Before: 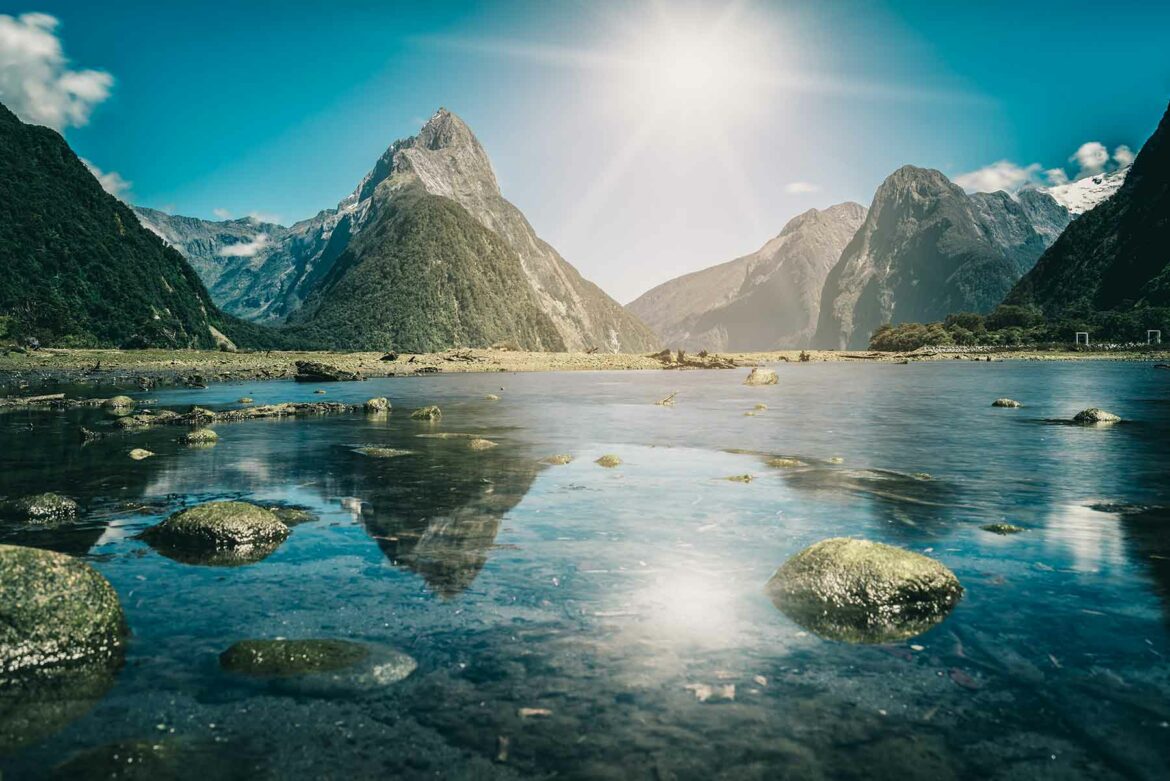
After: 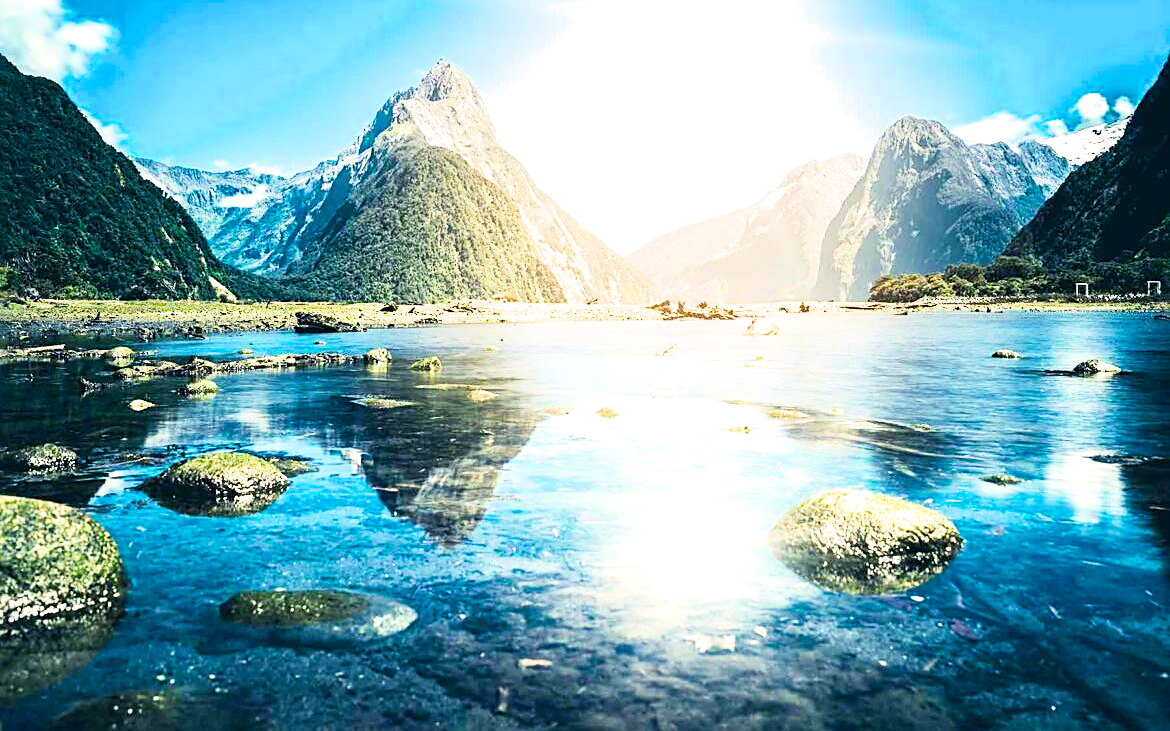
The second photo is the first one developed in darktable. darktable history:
sharpen: on, module defaults
crop and rotate: top 6.323%
color balance rgb: shadows lift › luminance -21.569%, shadows lift › chroma 9.221%, shadows lift › hue 282.51°, linear chroma grading › global chroma 15.294%, perceptual saturation grading › global saturation 20%, perceptual saturation grading › highlights -24.716%, perceptual saturation grading › shadows 25.305%, perceptual brilliance grading › global brilliance 34.417%, perceptual brilliance grading › highlights 49.566%, perceptual brilliance grading › mid-tones 59.187%, perceptual brilliance grading › shadows 34.726%
filmic rgb: black relative exposure -7.65 EV, white relative exposure 4.56 EV, hardness 3.61
